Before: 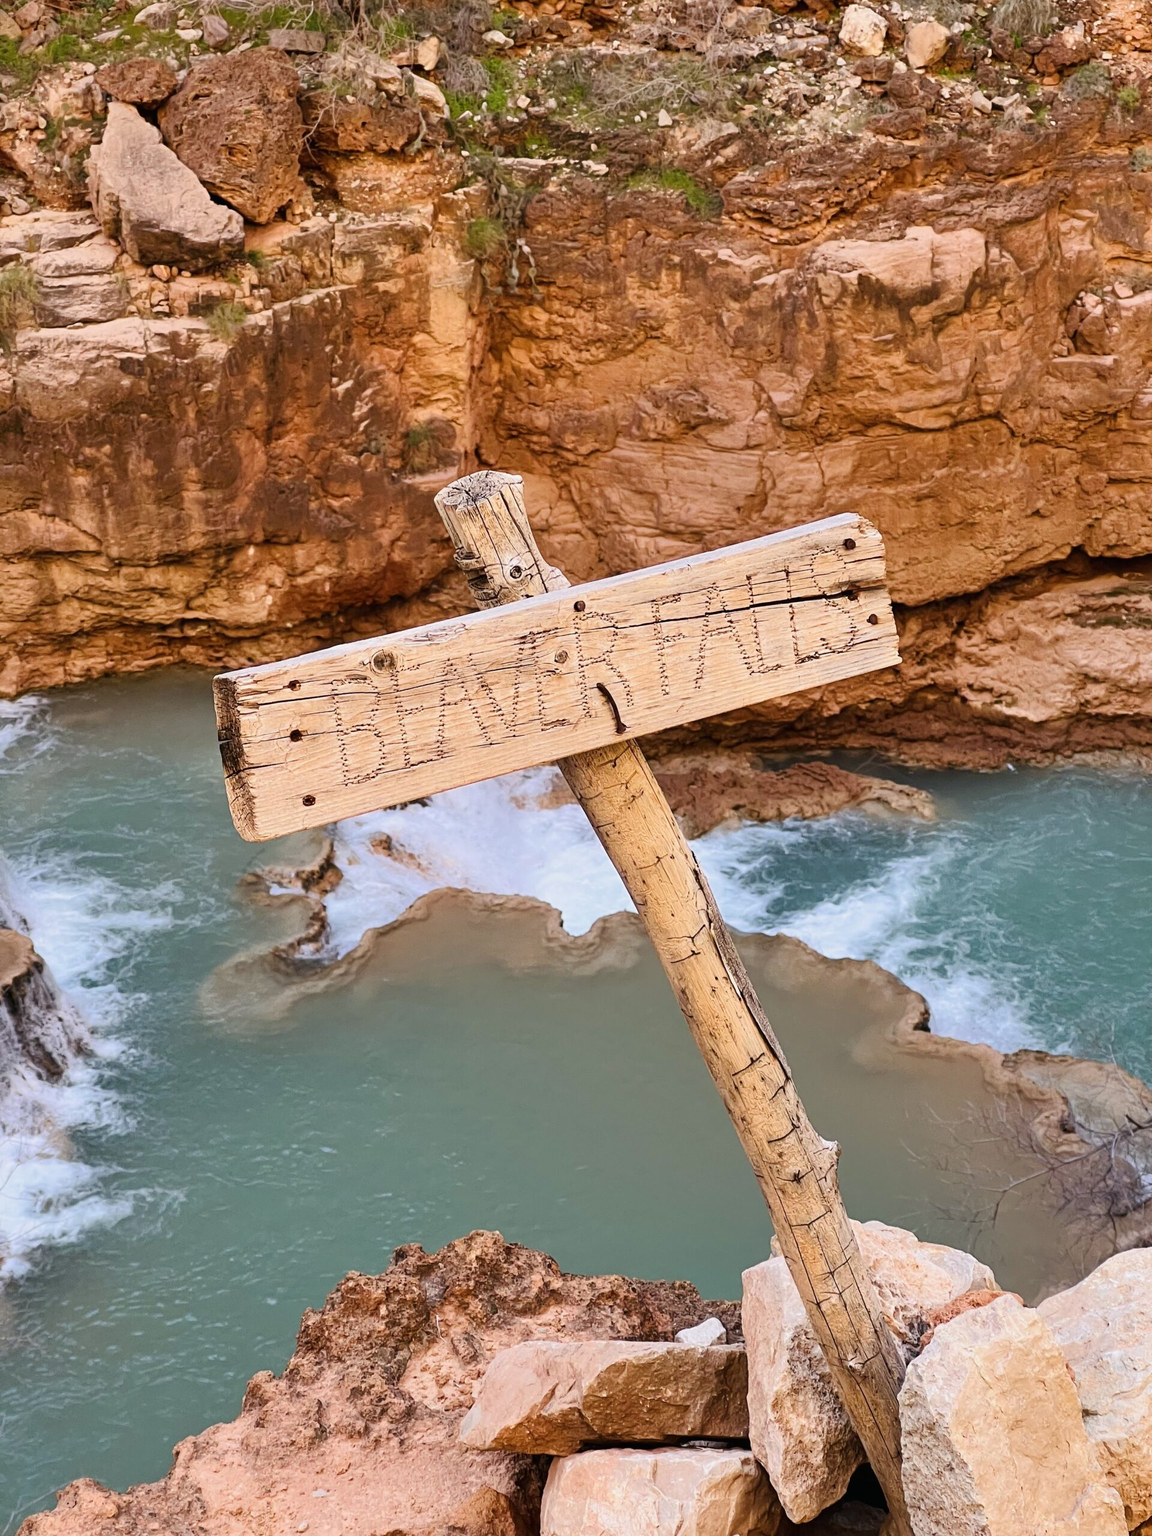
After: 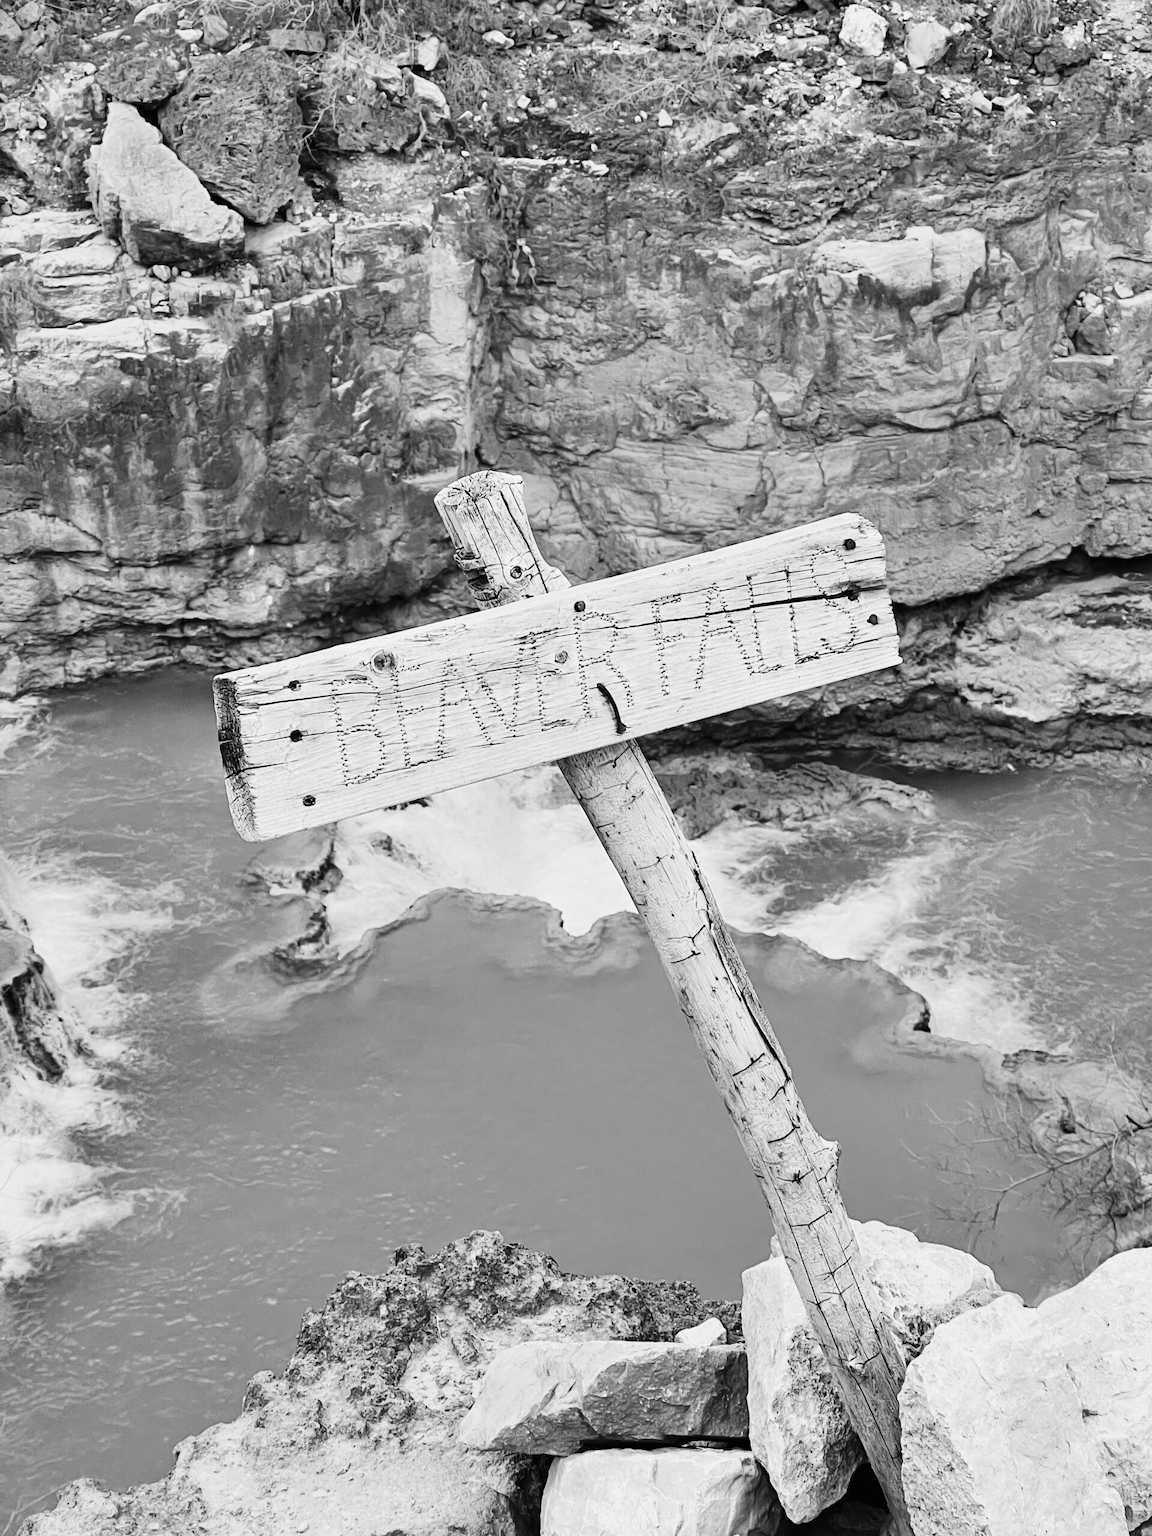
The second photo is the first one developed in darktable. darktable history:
base curve: curves: ch0 [(0, 0) (0.032, 0.025) (0.121, 0.166) (0.206, 0.329) (0.605, 0.79) (1, 1)], preserve colors none
monochrome: a 32, b 64, size 2.3
